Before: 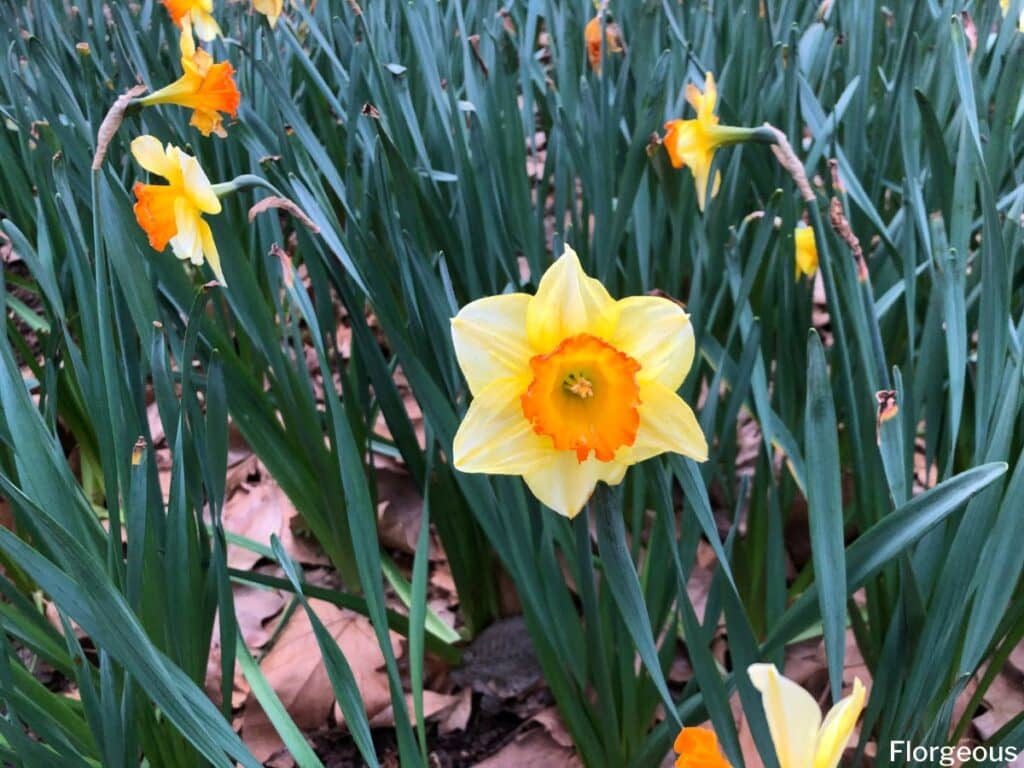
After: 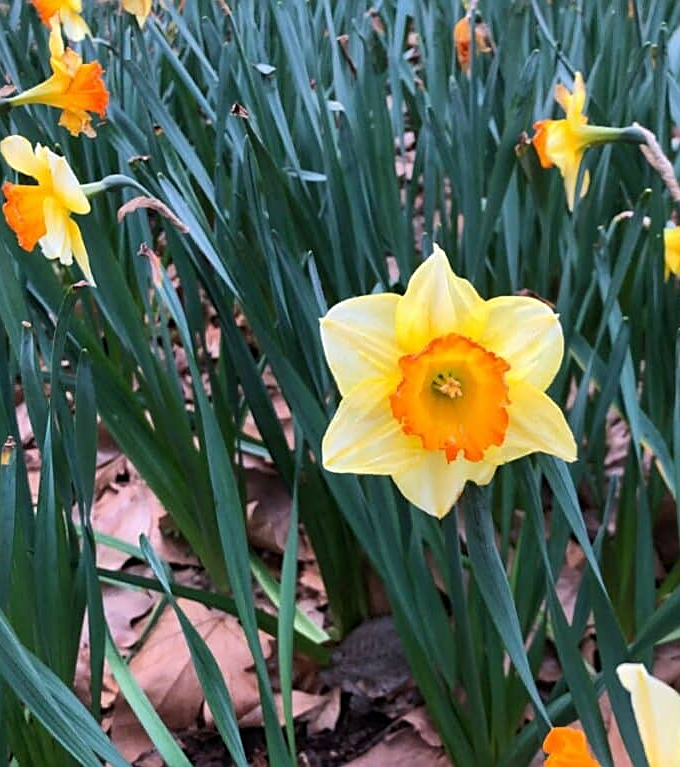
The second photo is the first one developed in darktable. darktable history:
crop and rotate: left 12.886%, right 20.664%
sharpen: on, module defaults
